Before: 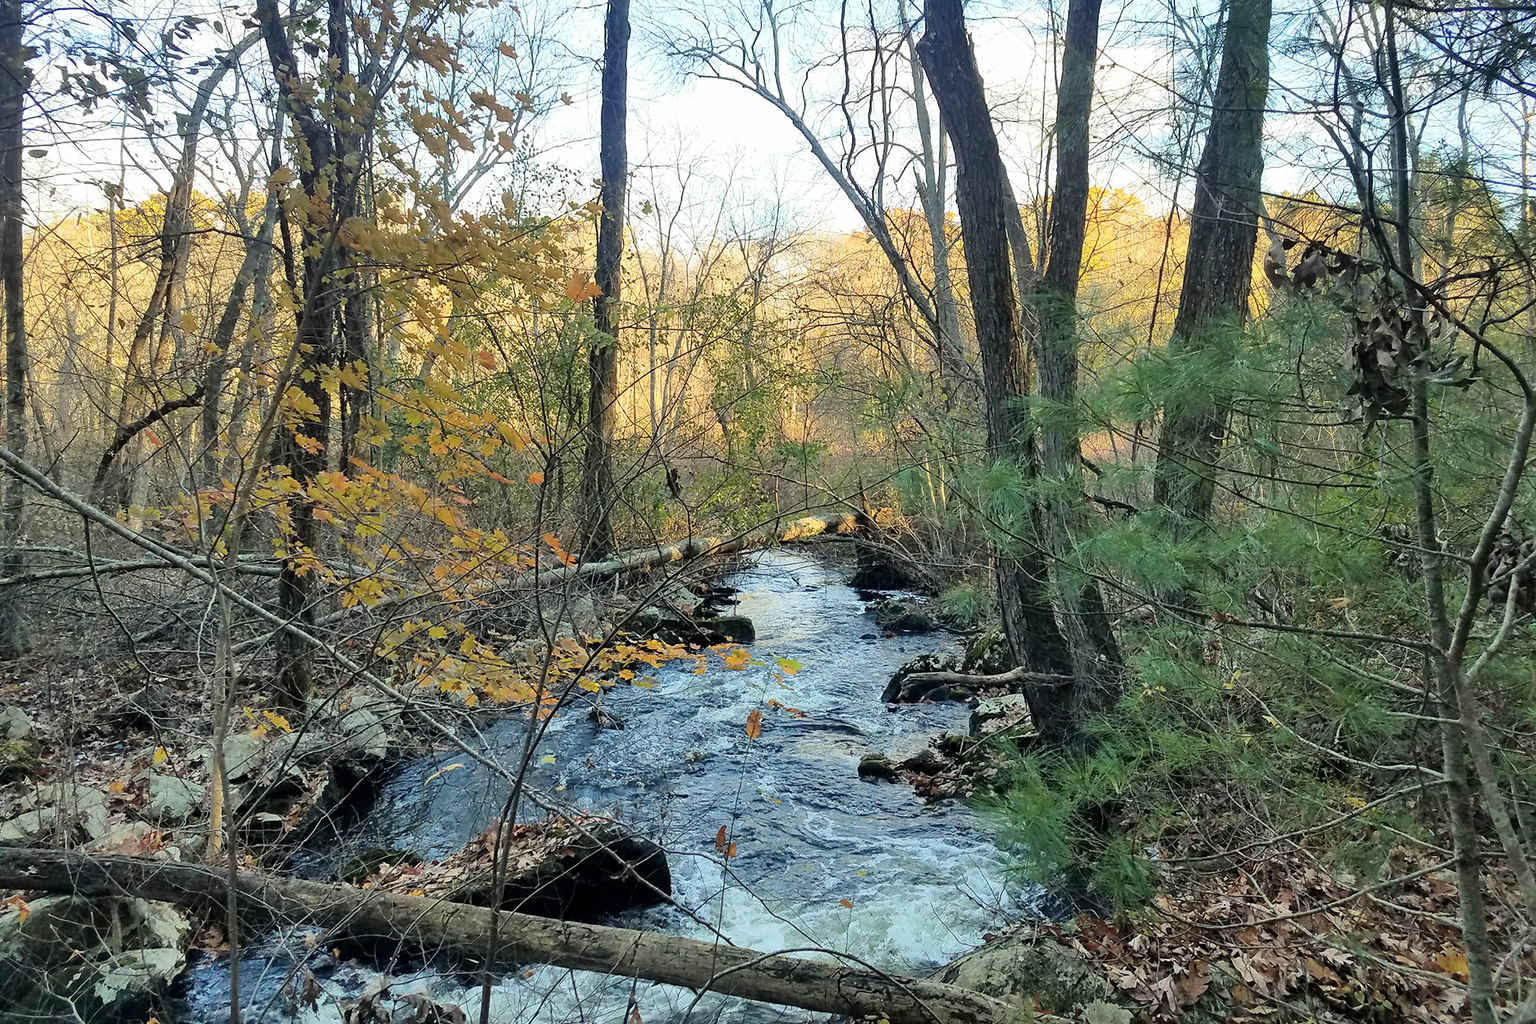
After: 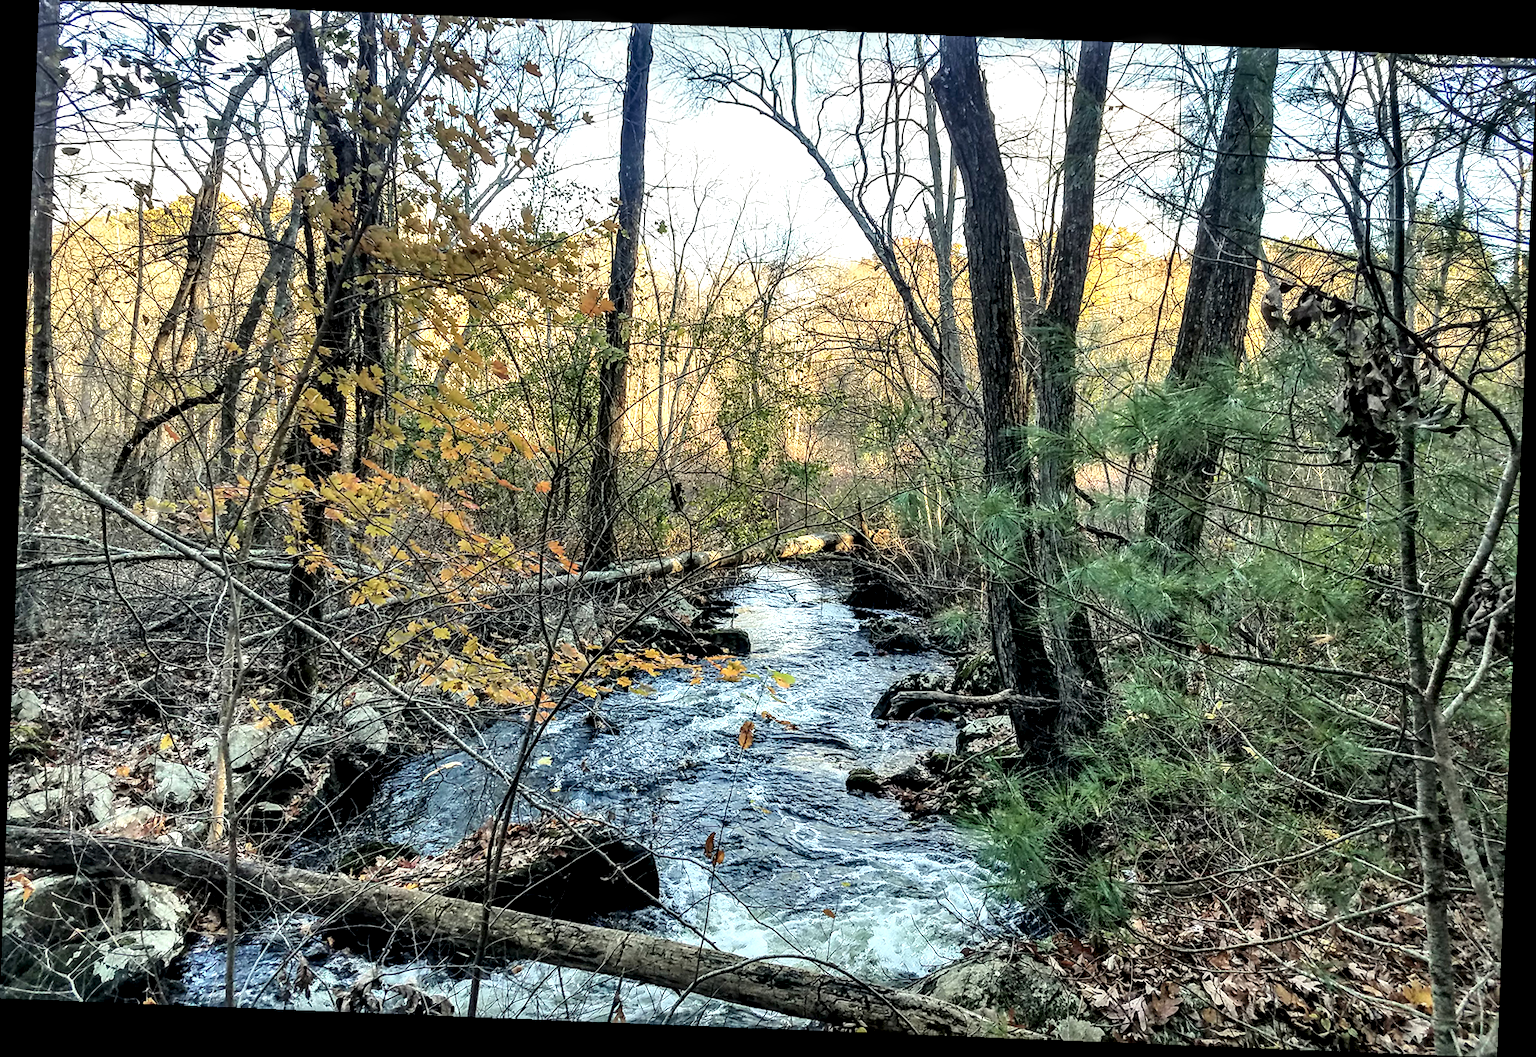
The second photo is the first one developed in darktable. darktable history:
rotate and perspective: rotation 2.27°, automatic cropping off
local contrast: detail 203%
